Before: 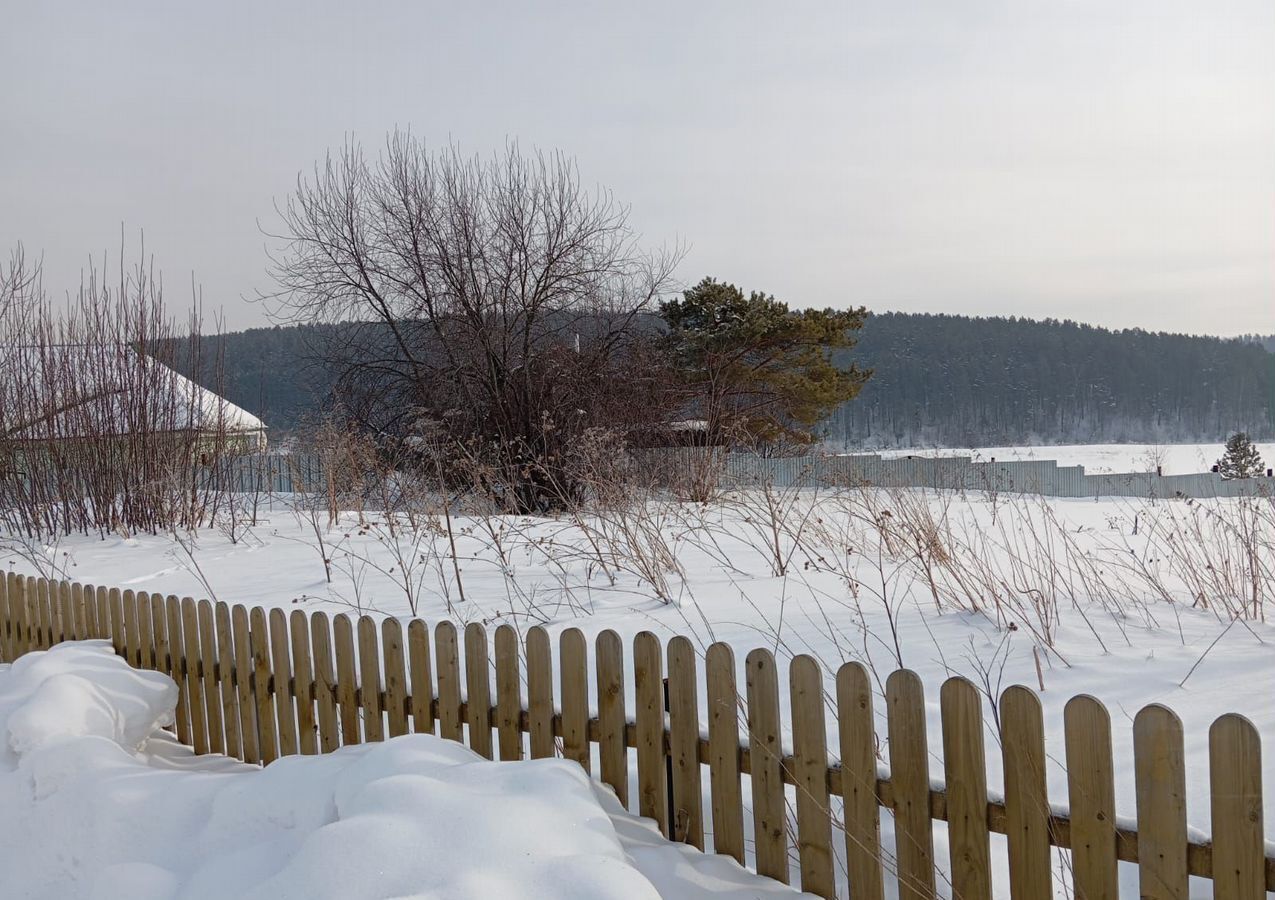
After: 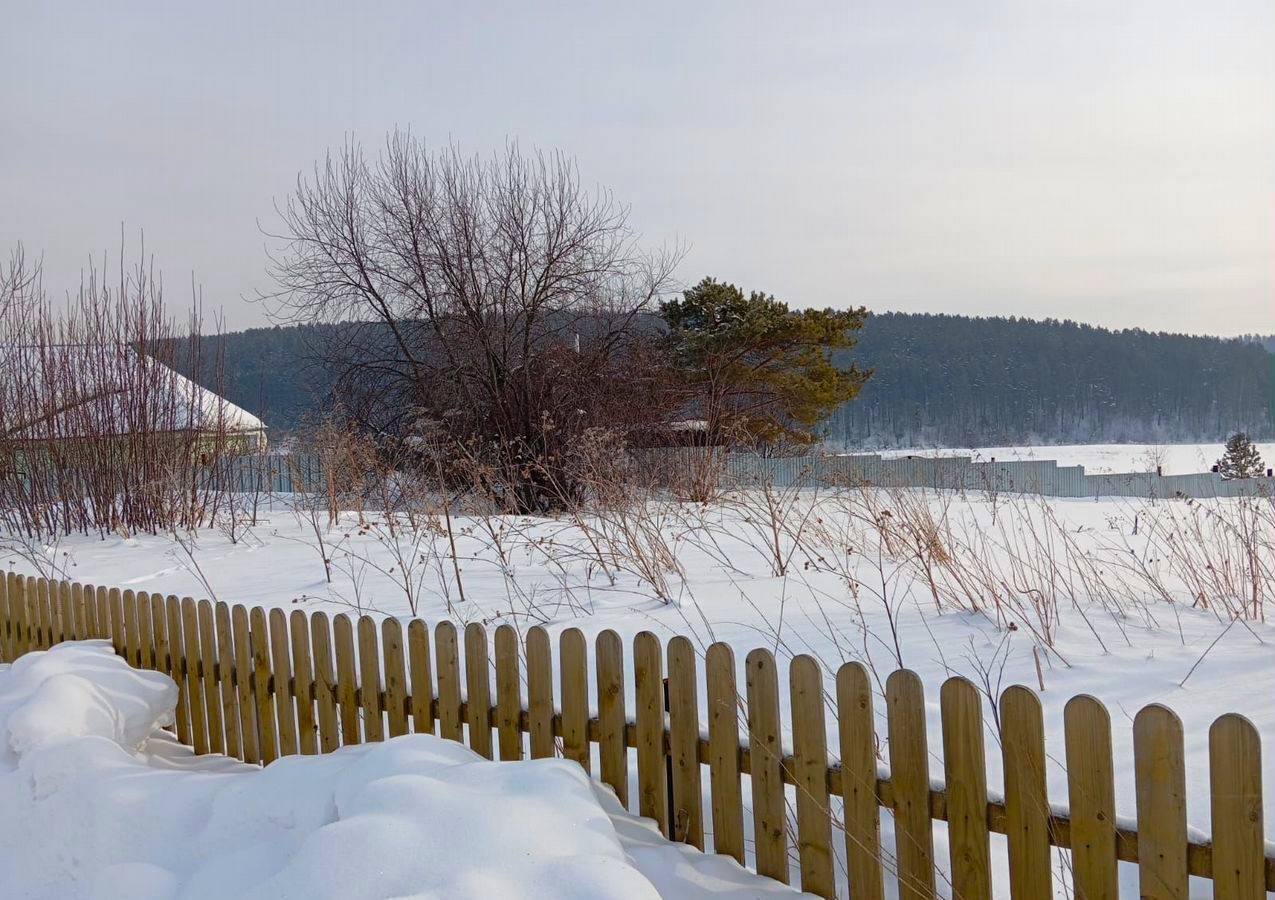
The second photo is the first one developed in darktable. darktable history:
color balance rgb: linear chroma grading › global chroma 13.3%, global vibrance 41.49%
tone equalizer: on, module defaults
